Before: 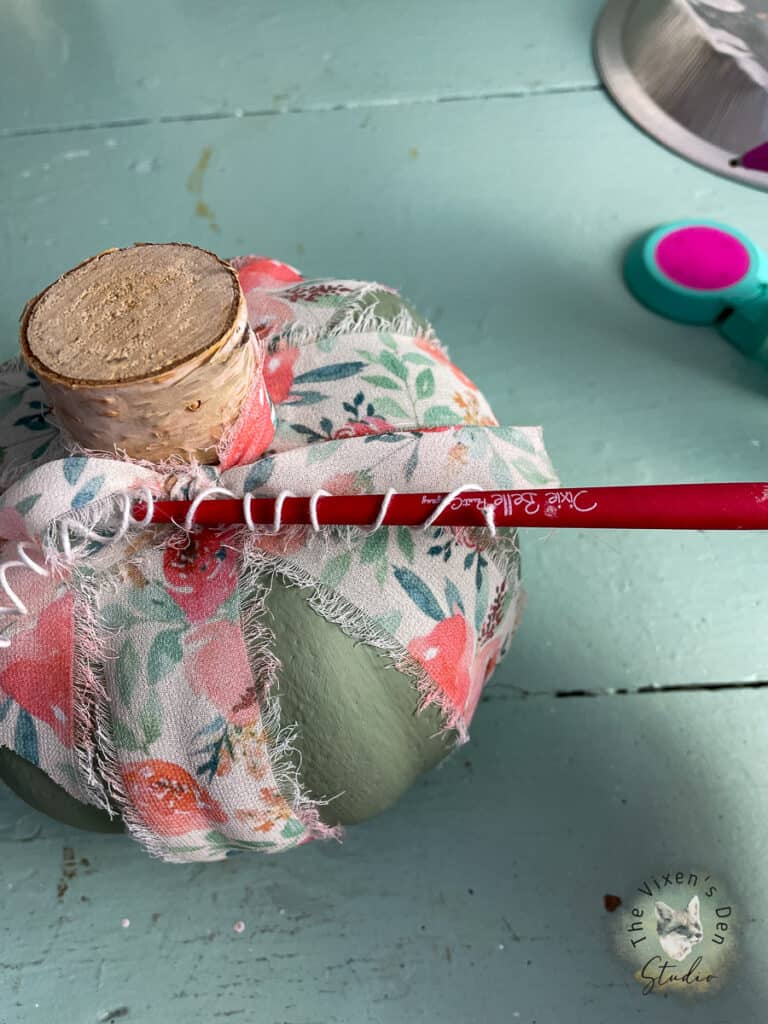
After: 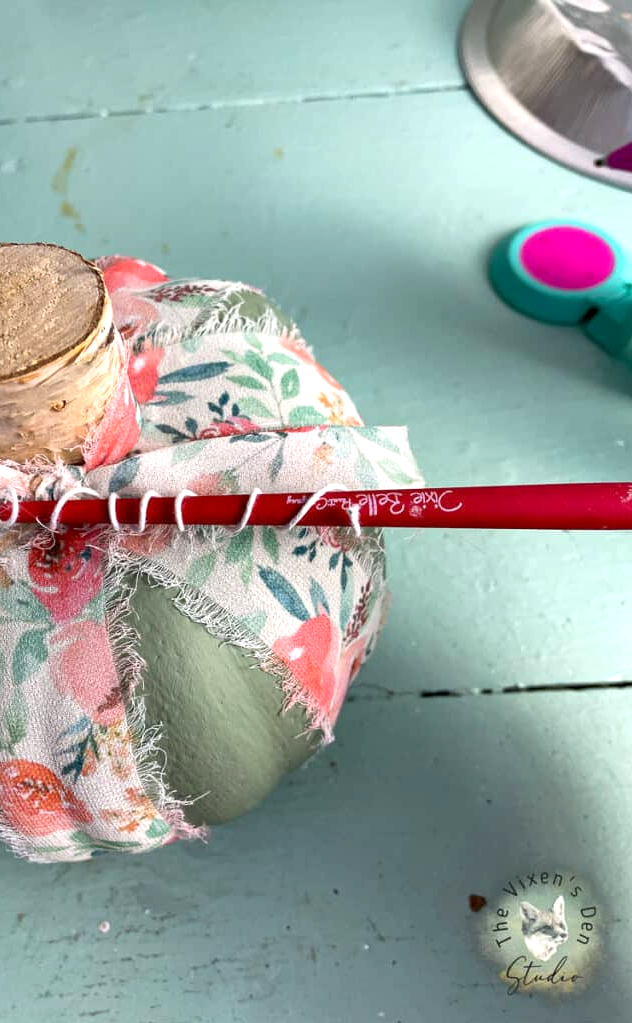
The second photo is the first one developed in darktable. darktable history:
crop: left 17.582%, bottom 0.031%
exposure: black level correction 0.001, exposure 0.5 EV, compensate exposure bias true, compensate highlight preservation false
